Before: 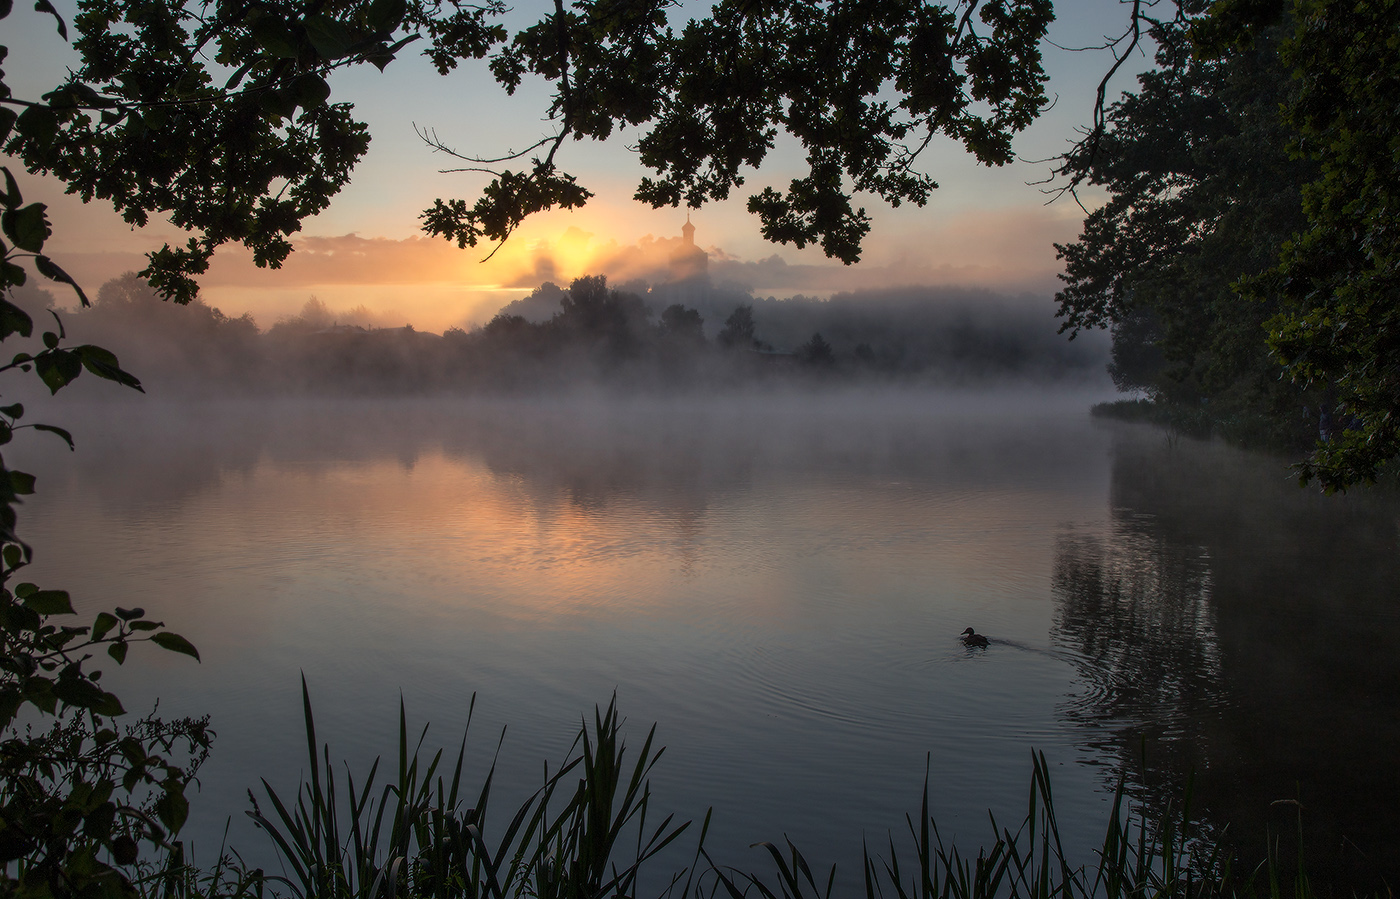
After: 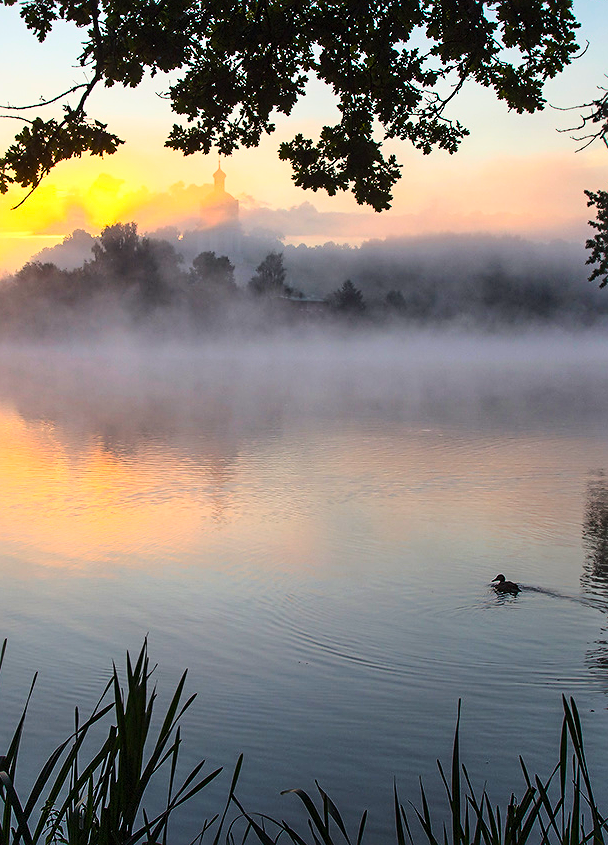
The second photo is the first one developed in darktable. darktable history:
color balance rgb: perceptual saturation grading › global saturation 30.691%, global vibrance 15.358%
crop: left 33.559%, top 5.944%, right 22.993%
exposure: exposure 0.519 EV, compensate highlight preservation false
base curve: curves: ch0 [(0, 0) (0.028, 0.03) (0.121, 0.232) (0.46, 0.748) (0.859, 0.968) (1, 1)]
sharpen: on, module defaults
